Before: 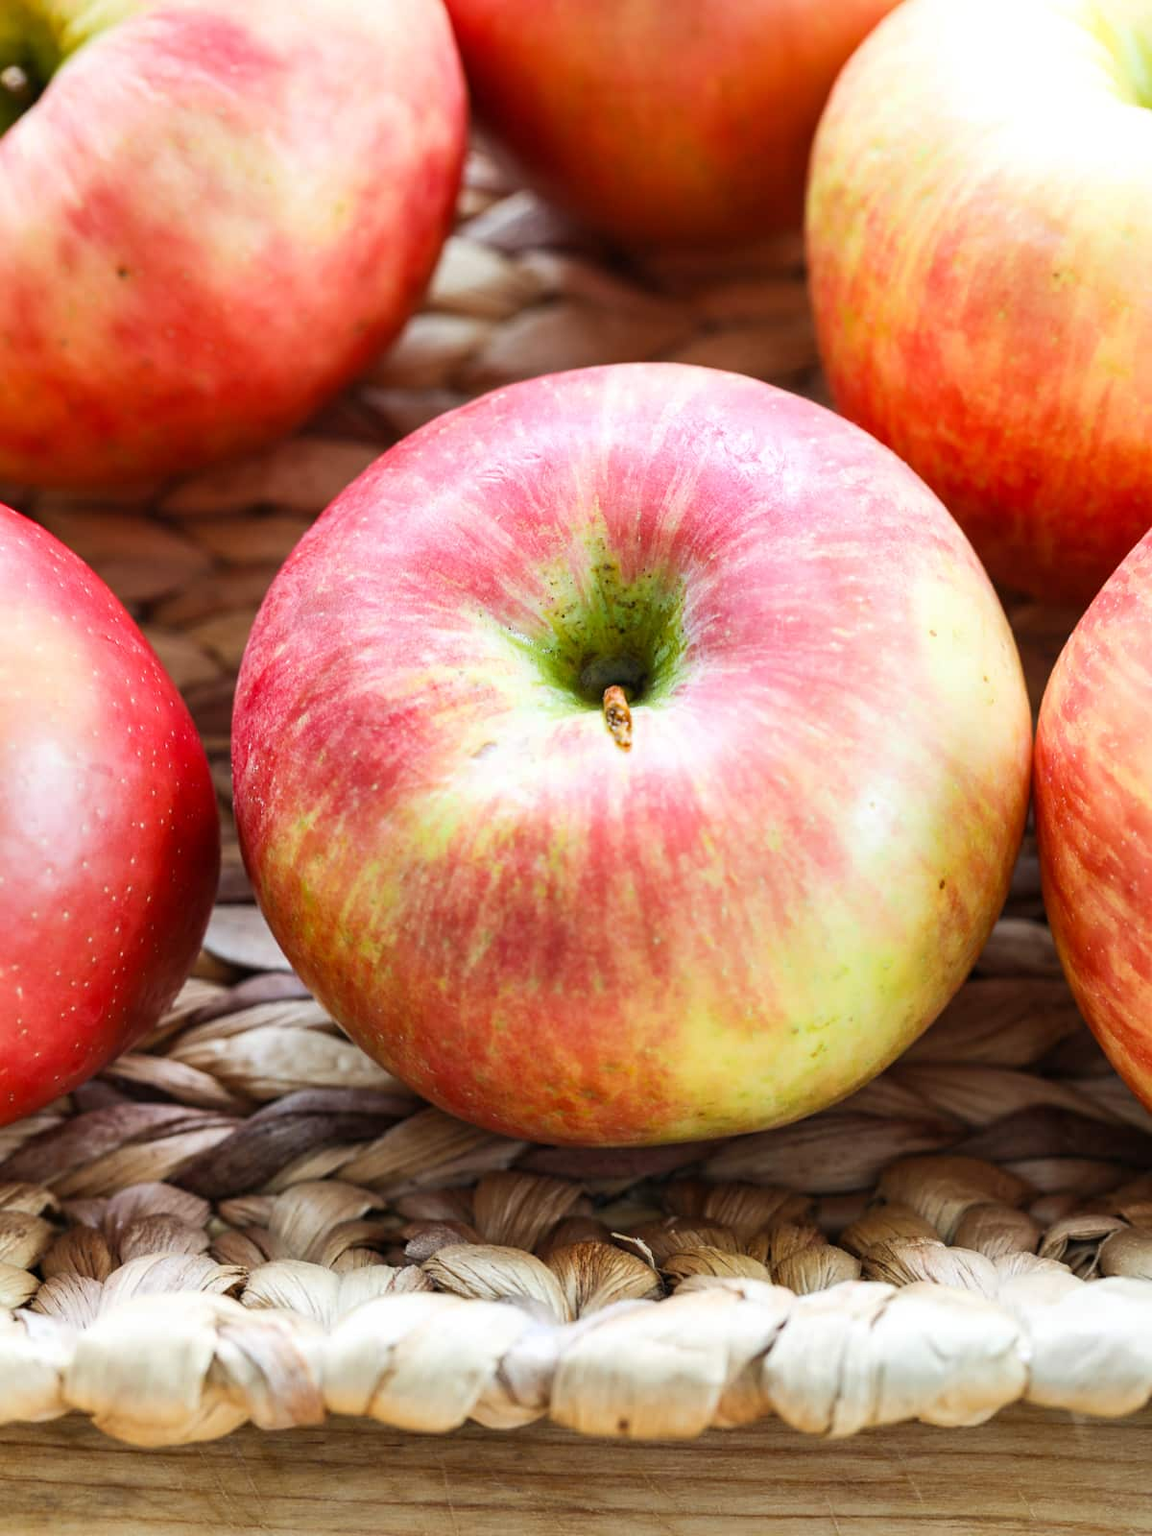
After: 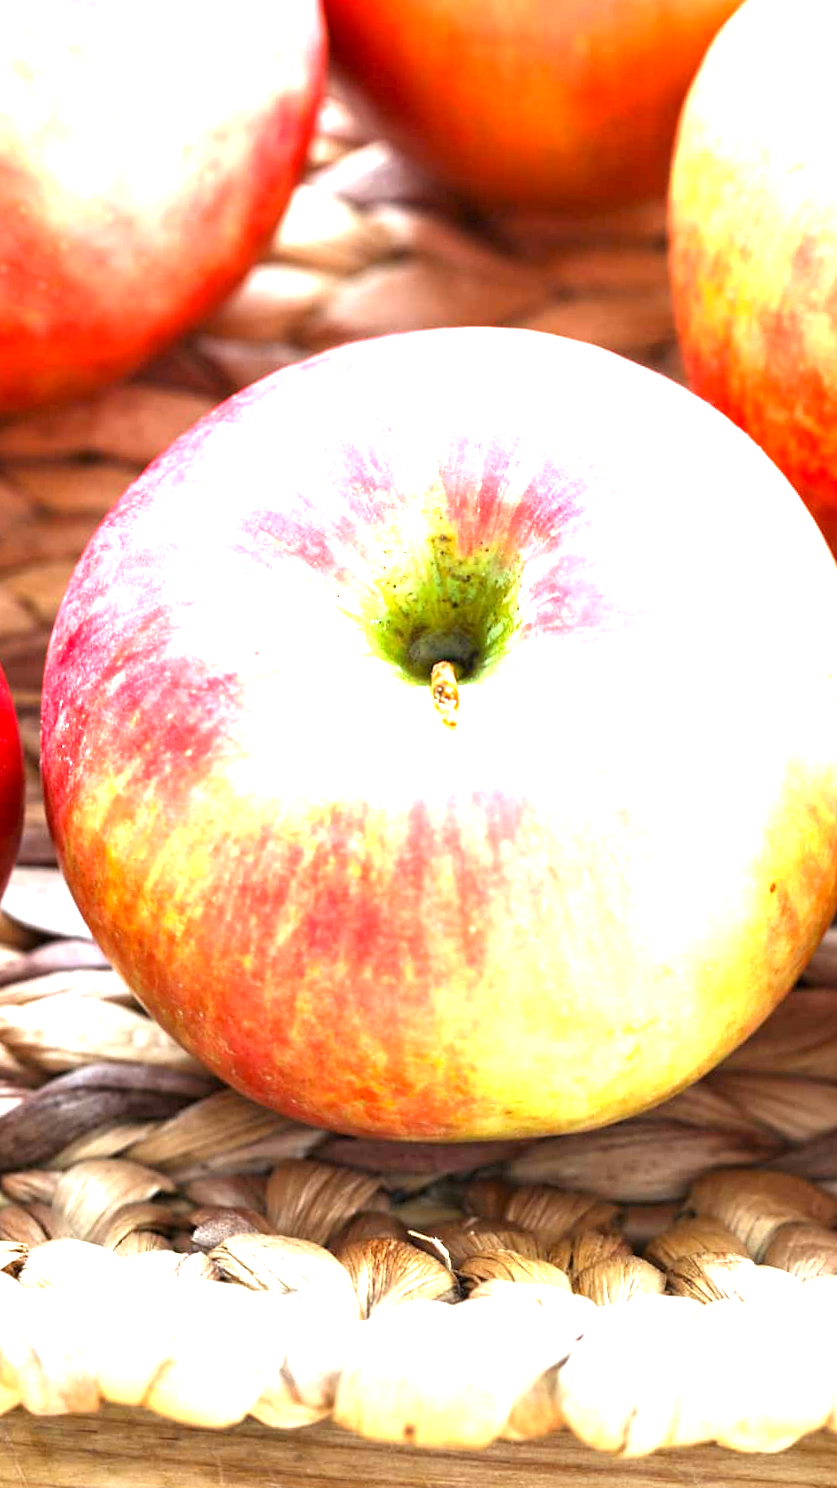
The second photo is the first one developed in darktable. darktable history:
exposure: black level correction 0.001, exposure 1.646 EV, compensate exposure bias true, compensate highlight preservation false
crop and rotate: angle -3.27°, left 14.277%, top 0.028%, right 10.766%, bottom 0.028%
